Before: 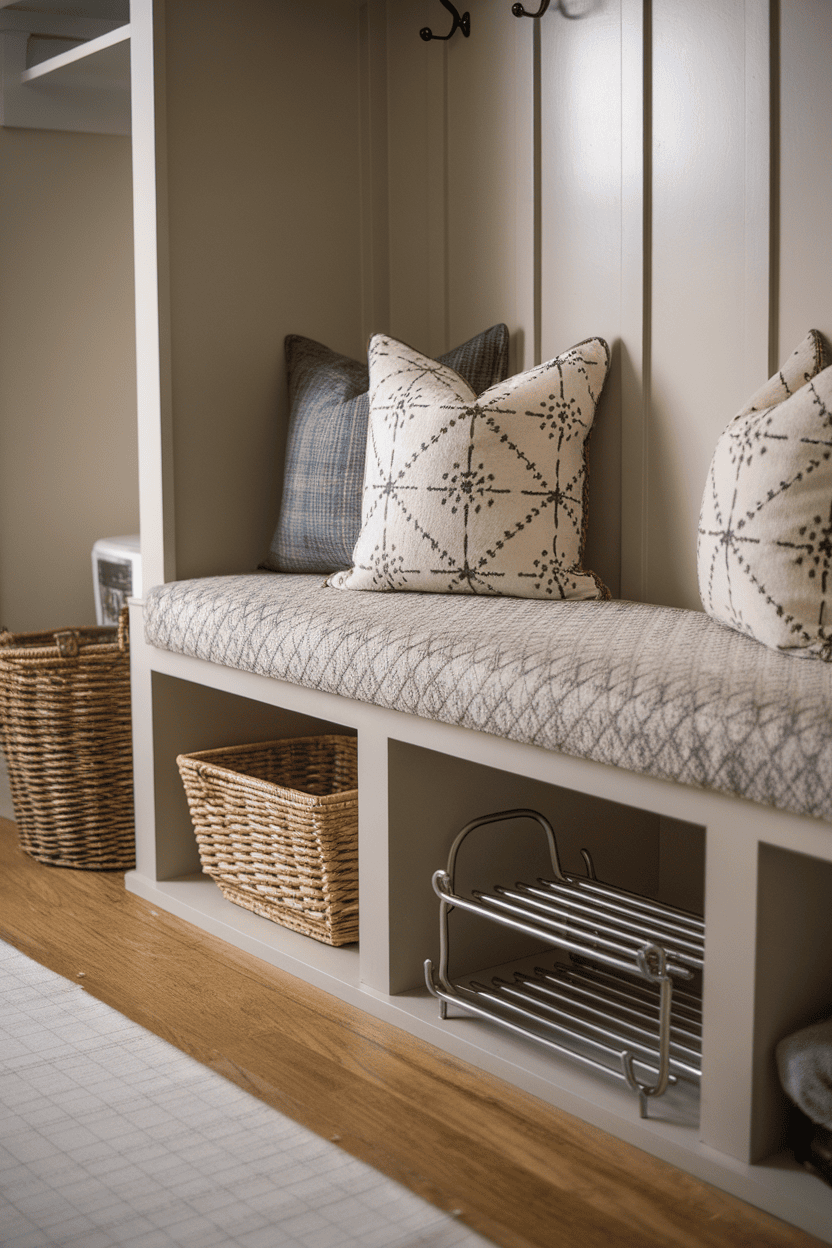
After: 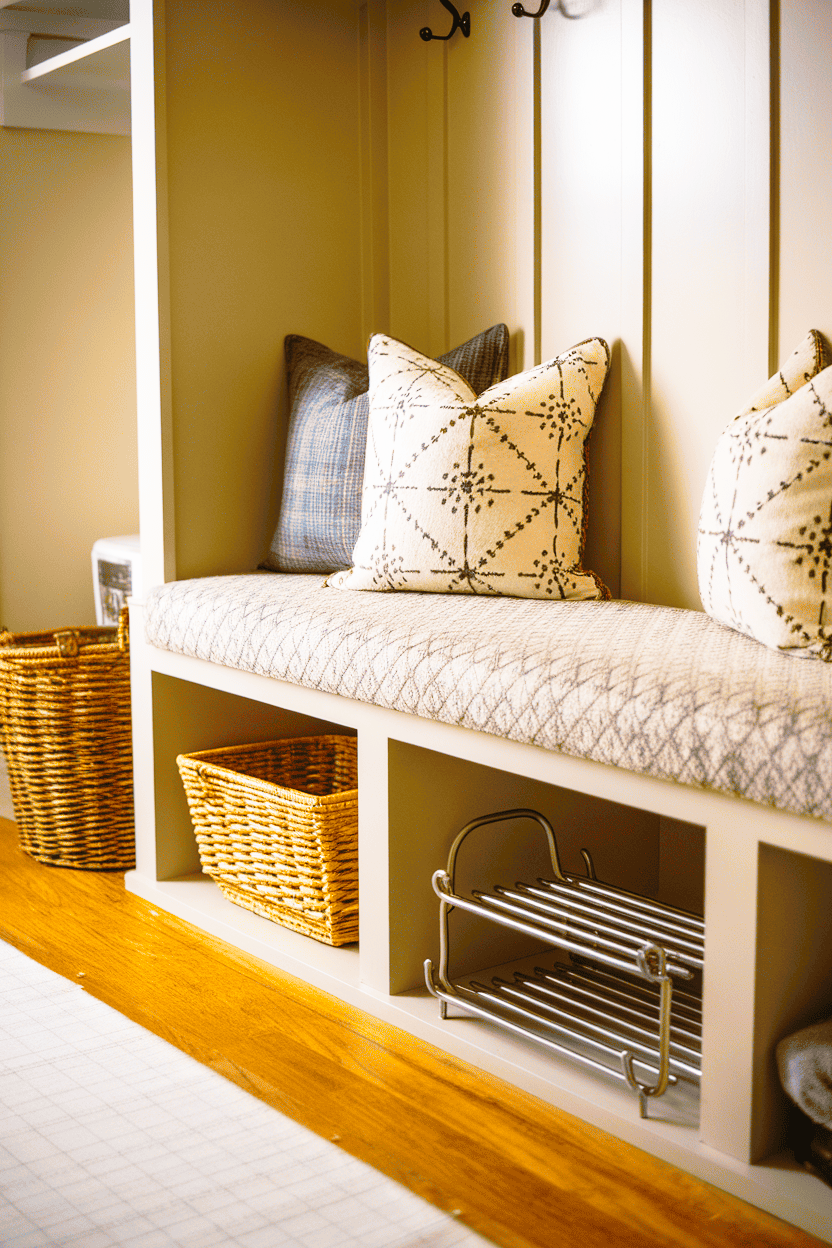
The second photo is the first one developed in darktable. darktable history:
color balance: input saturation 134.34%, contrast -10.04%, contrast fulcrum 19.67%, output saturation 133.51%
base curve: curves: ch0 [(0, 0) (0.026, 0.03) (0.109, 0.232) (0.351, 0.748) (0.669, 0.968) (1, 1)], preserve colors none
